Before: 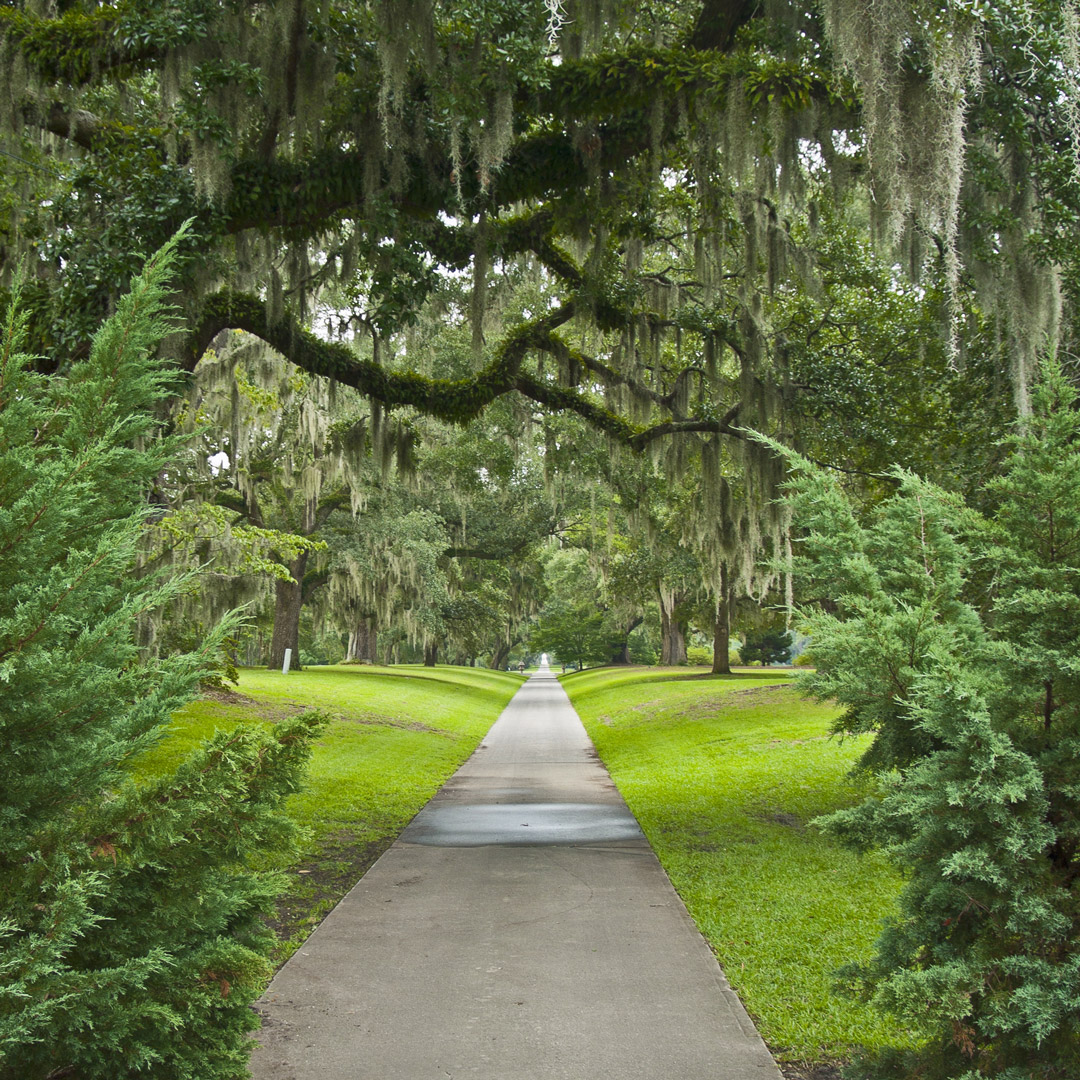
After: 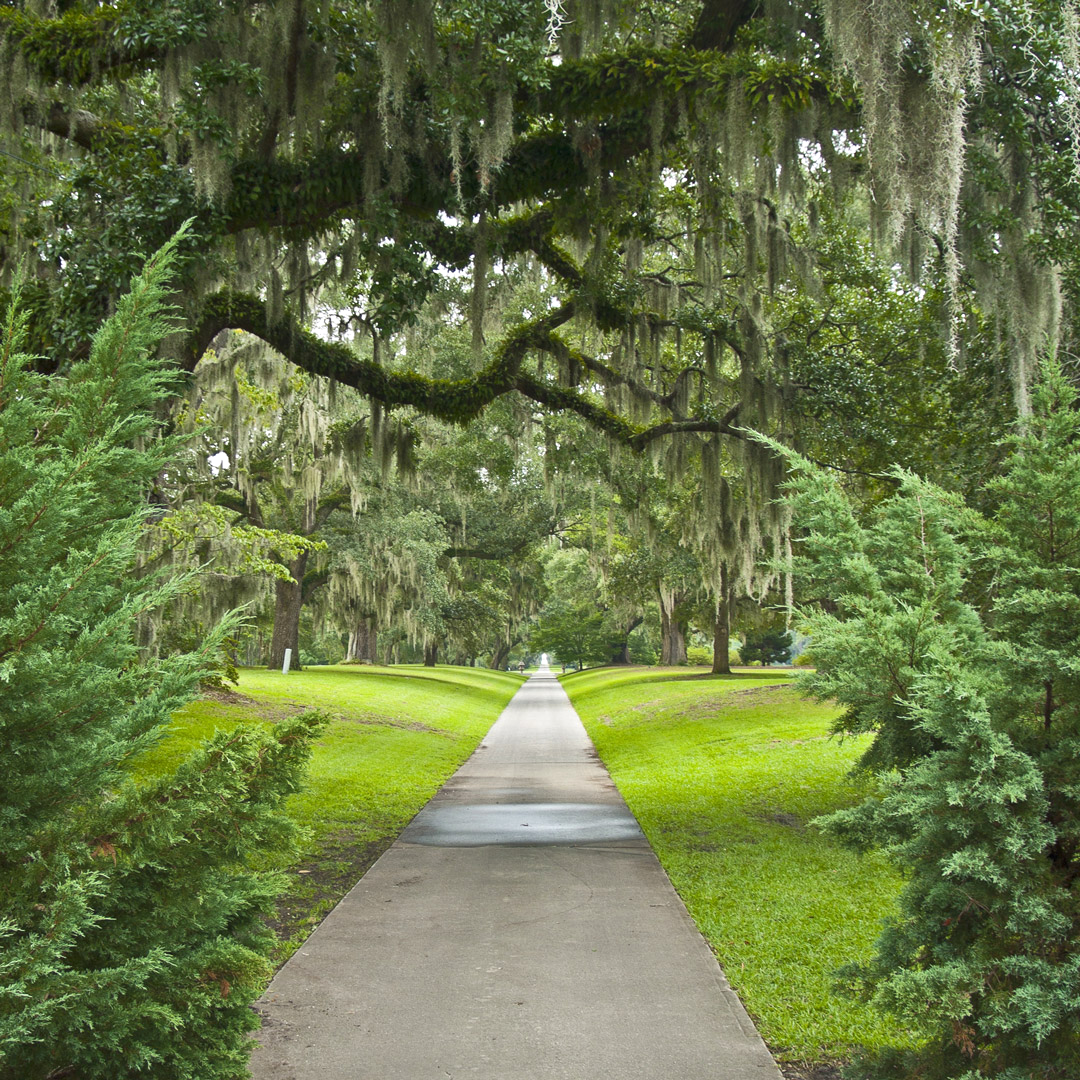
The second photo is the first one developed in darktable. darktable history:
exposure: exposure 0.195 EV, compensate highlight preservation false
